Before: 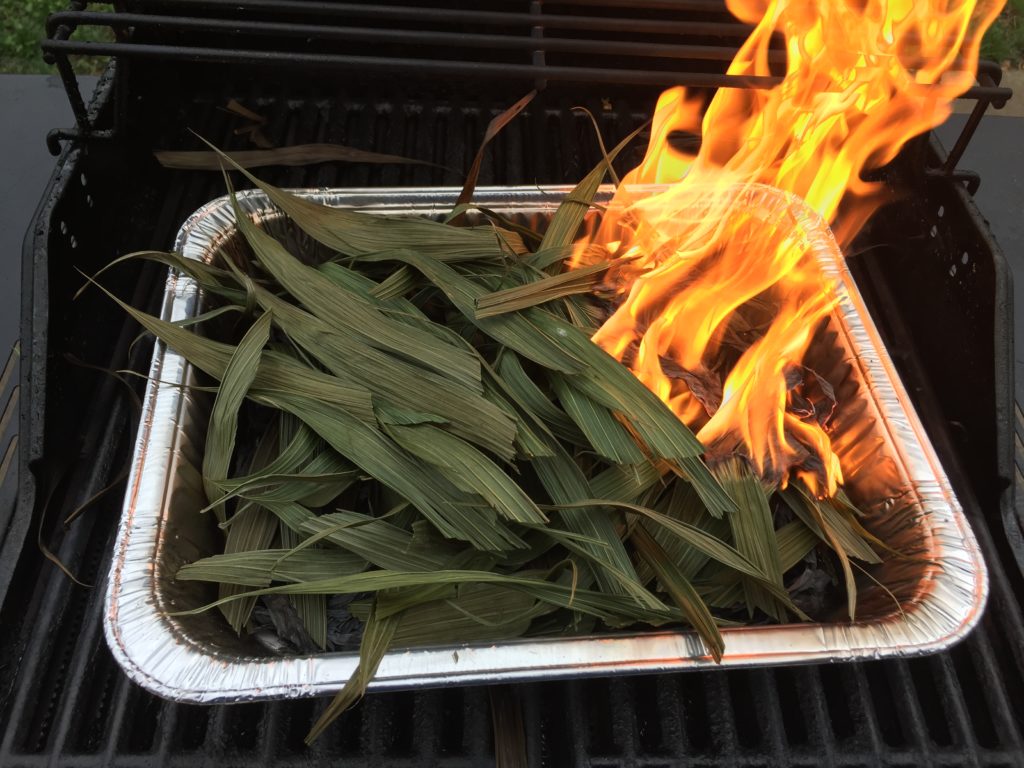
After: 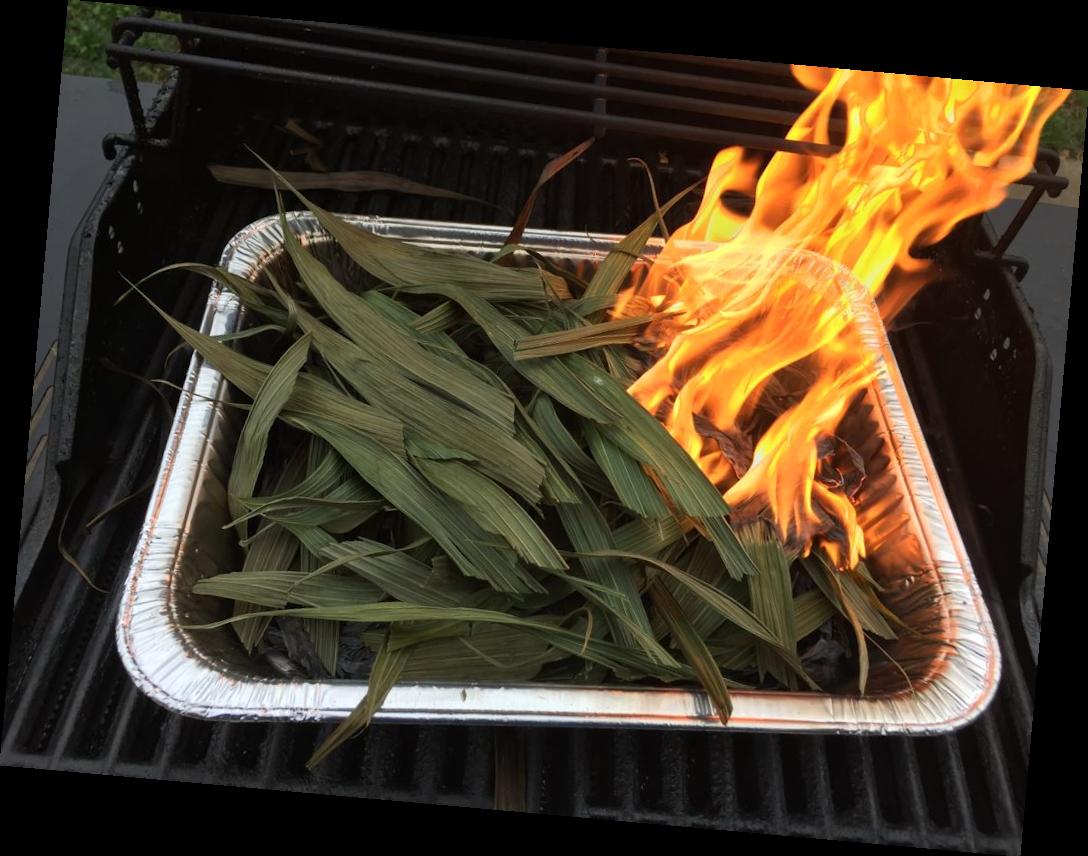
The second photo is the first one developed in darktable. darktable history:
tone equalizer: on, module defaults
rotate and perspective: rotation 5.12°, automatic cropping off
